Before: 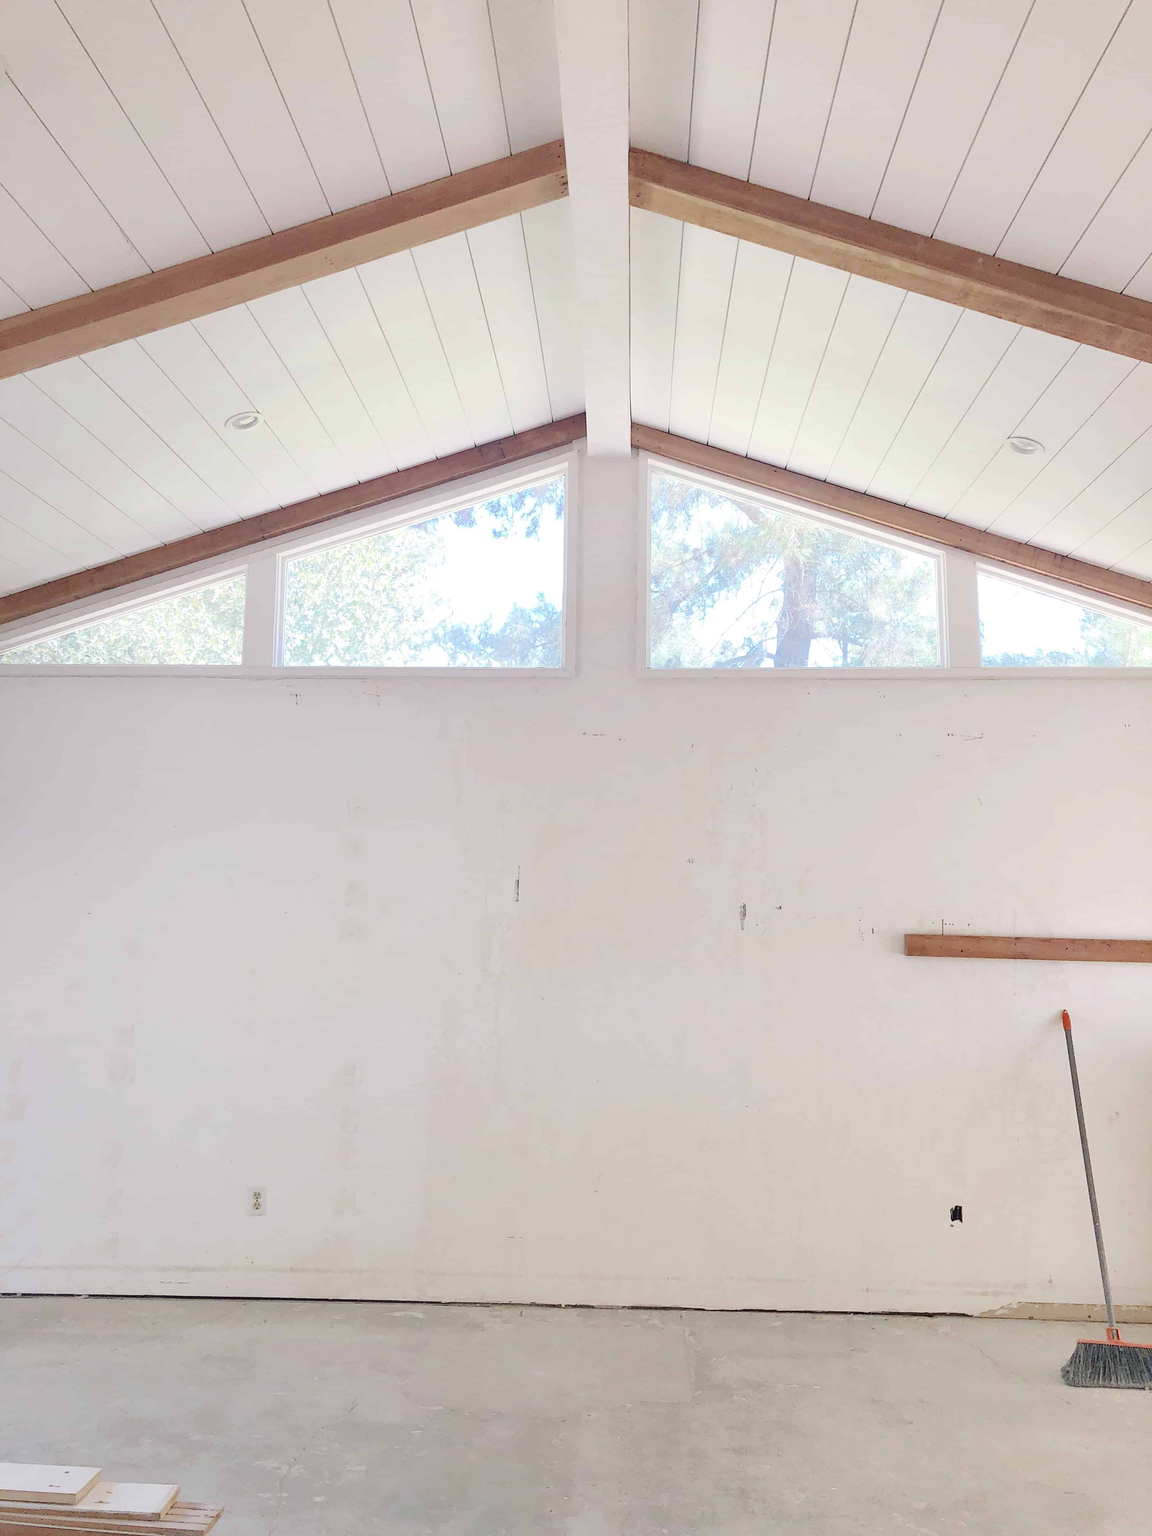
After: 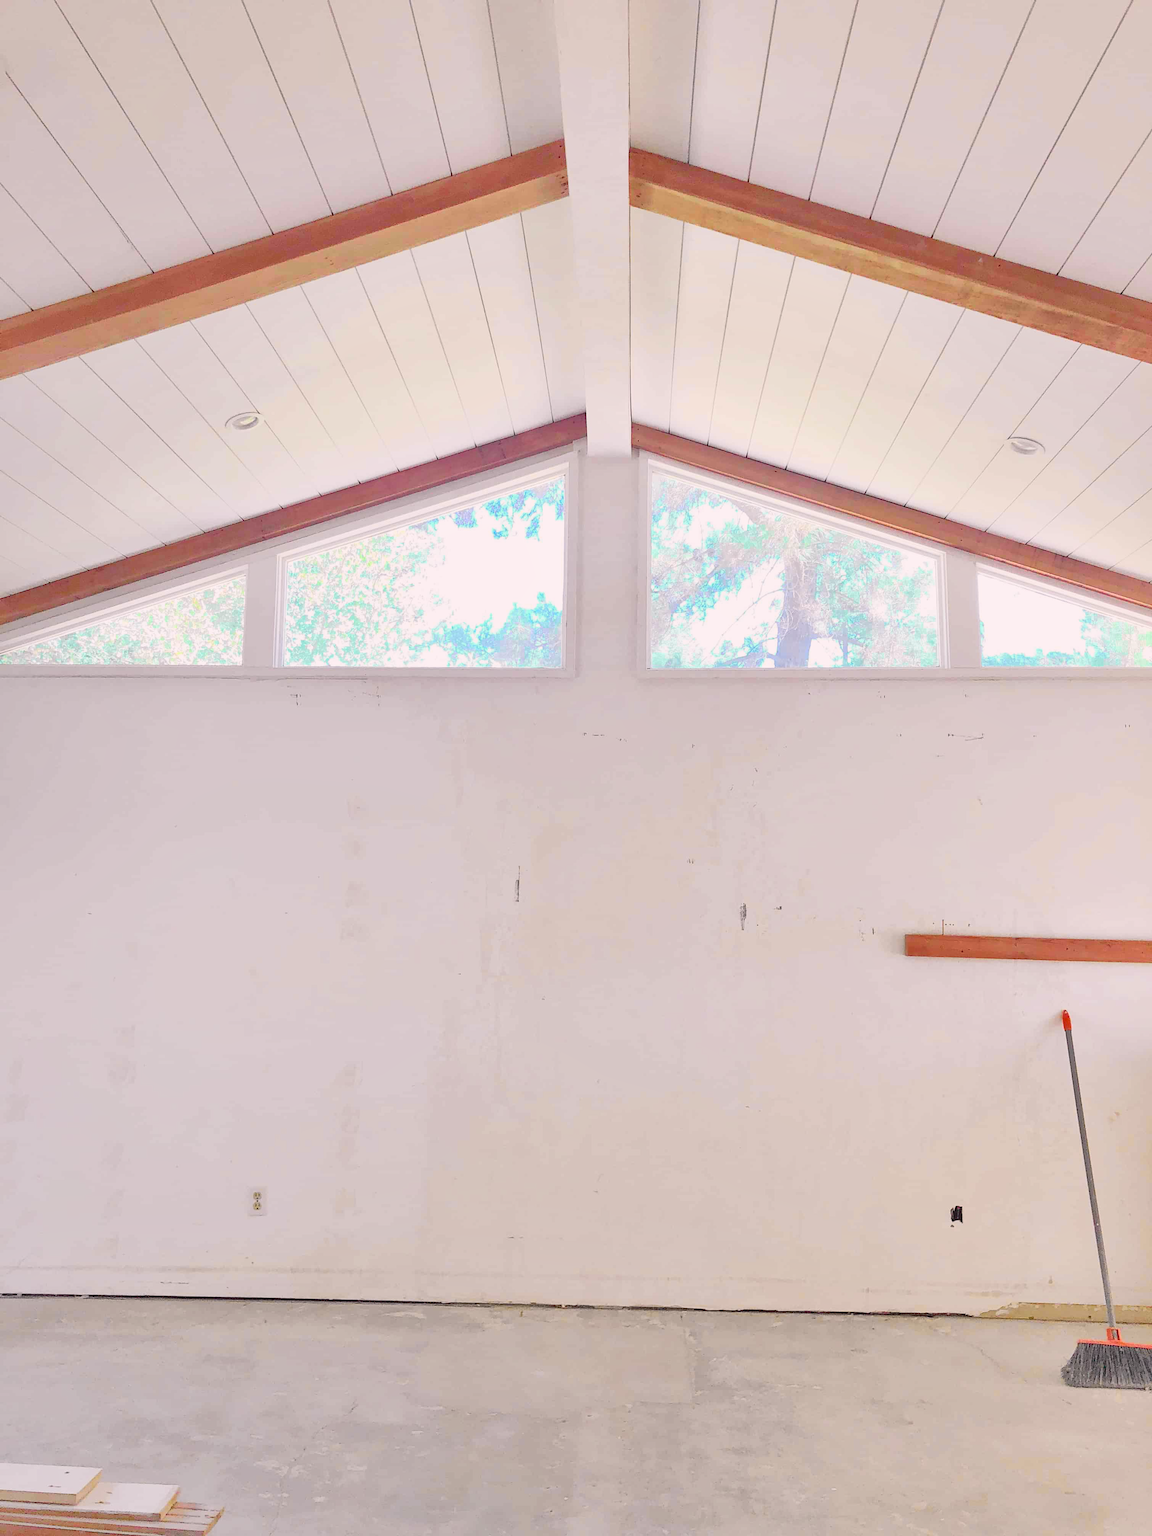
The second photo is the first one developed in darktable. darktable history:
shadows and highlights: on, module defaults
tone curve: curves: ch0 [(0, 0.012) (0.144, 0.137) (0.326, 0.386) (0.489, 0.573) (0.656, 0.763) (0.849, 0.902) (1, 0.974)]; ch1 [(0, 0) (0.366, 0.367) (0.475, 0.453) (0.487, 0.501) (0.519, 0.527) (0.544, 0.579) (0.562, 0.619) (0.622, 0.694) (1, 1)]; ch2 [(0, 0) (0.333, 0.346) (0.375, 0.375) (0.424, 0.43) (0.476, 0.492) (0.502, 0.503) (0.533, 0.541) (0.572, 0.615) (0.605, 0.656) (0.641, 0.709) (1, 1)], color space Lab, independent channels, preserve colors none
